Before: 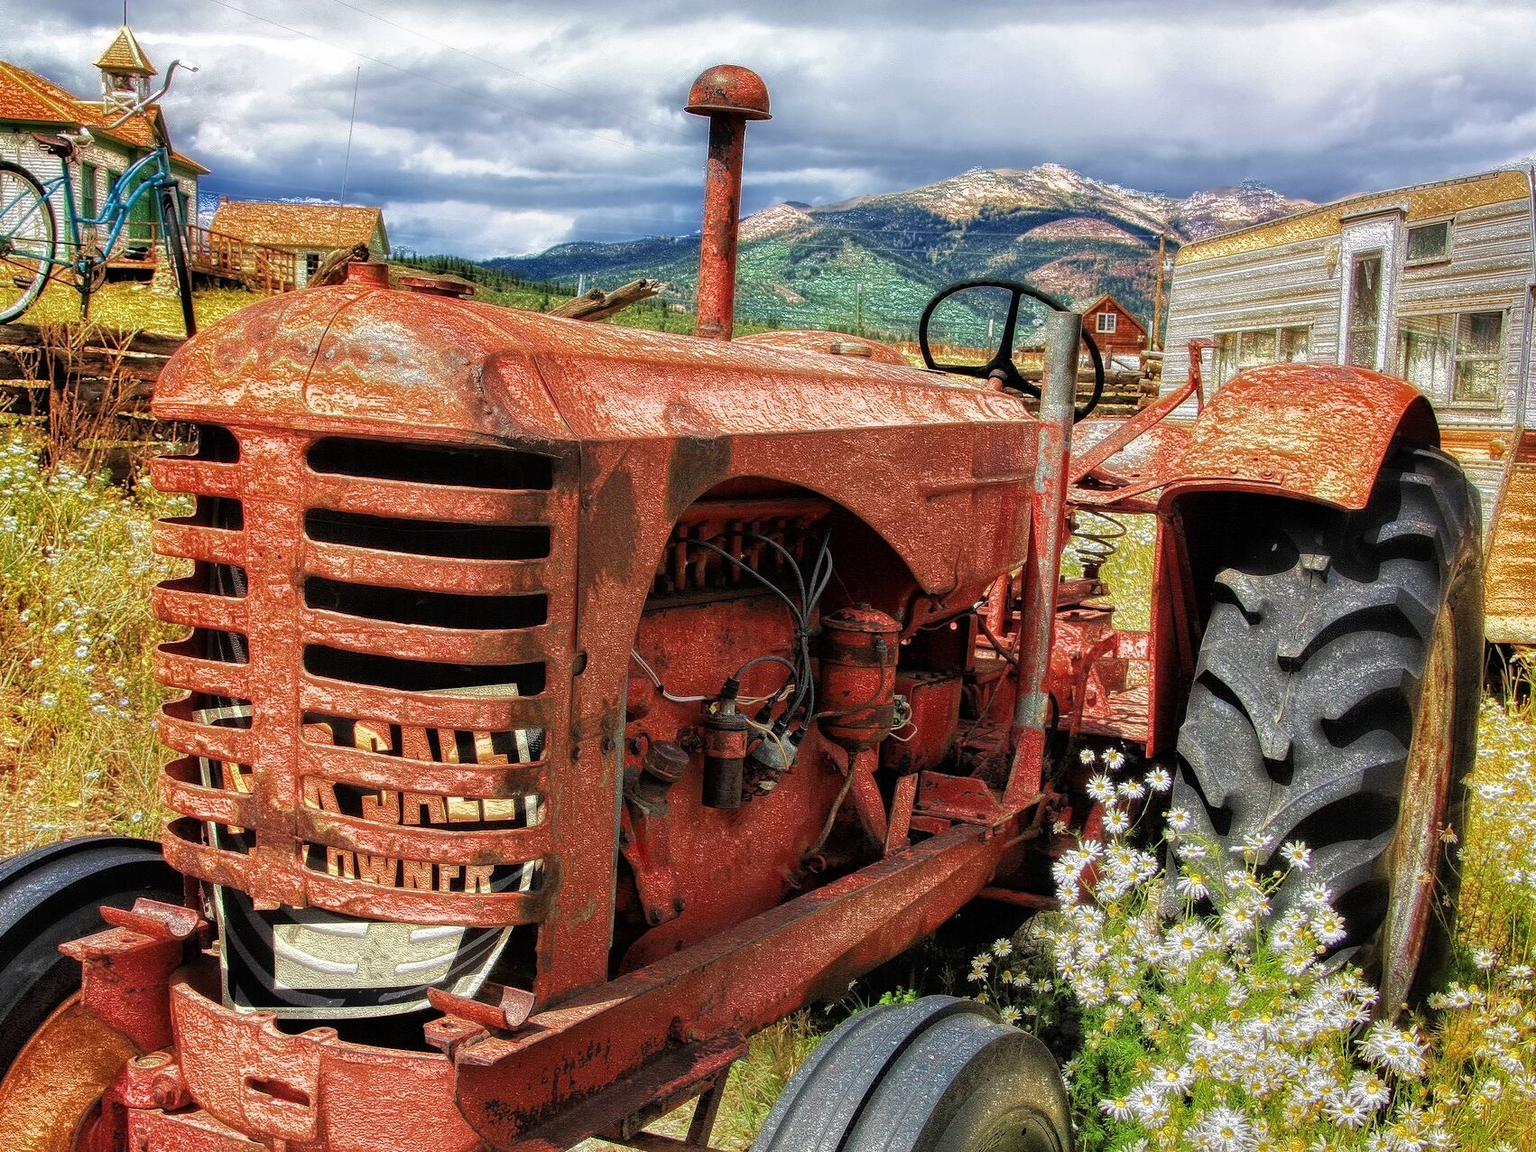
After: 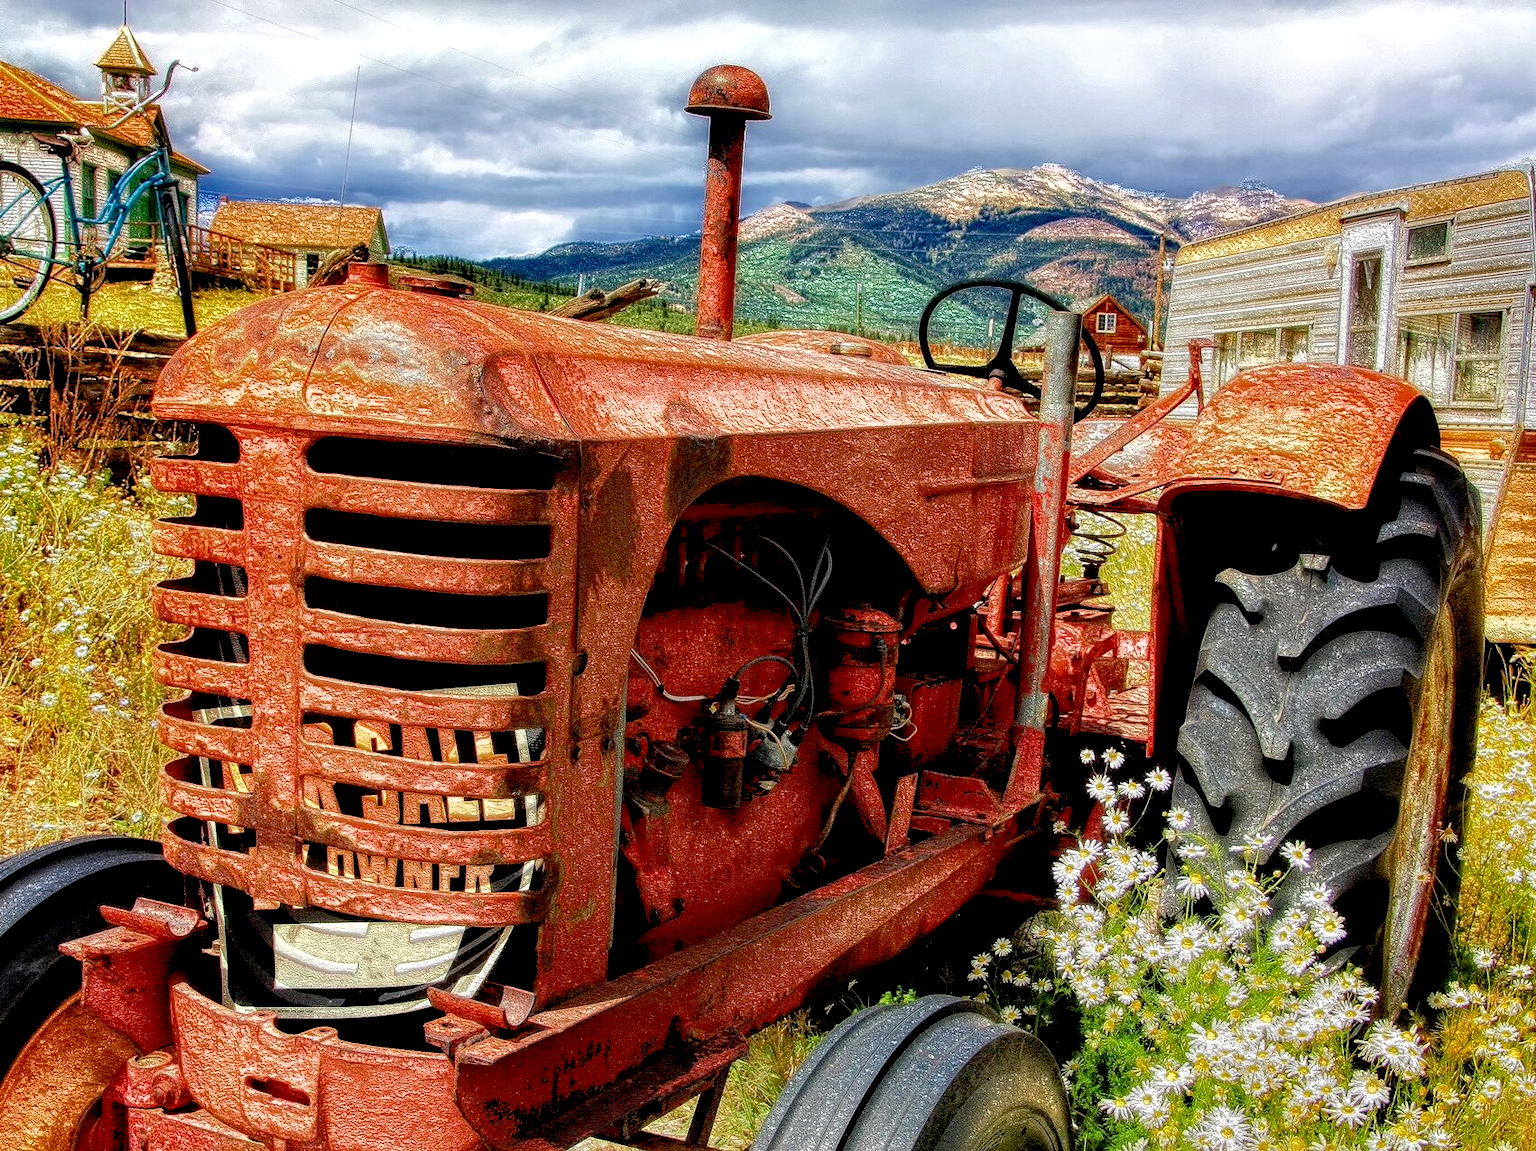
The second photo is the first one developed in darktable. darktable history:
exposure: black level correction 0.025, exposure 0.182 EV, compensate highlight preservation false
contrast equalizer: y [[0.5, 0.5, 0.472, 0.5, 0.5, 0.5], [0.5 ×6], [0.5 ×6], [0 ×6], [0 ×6]]
